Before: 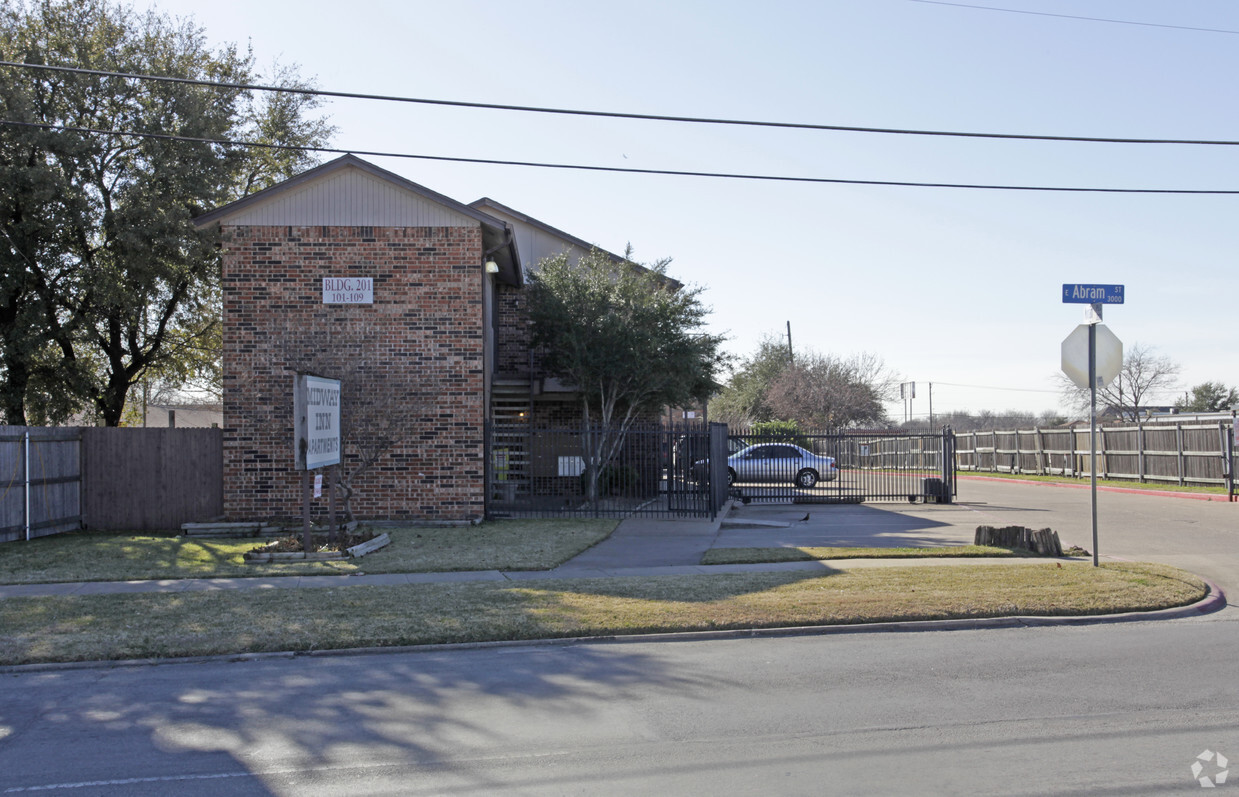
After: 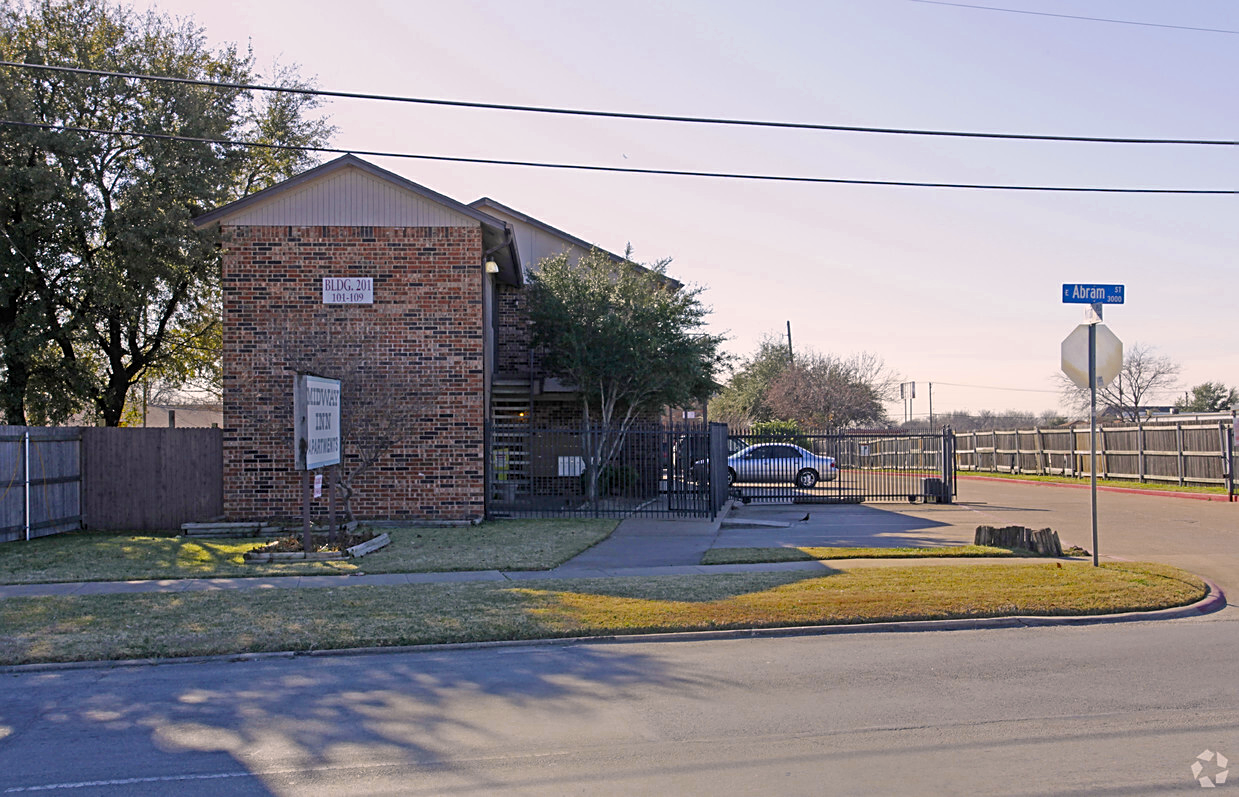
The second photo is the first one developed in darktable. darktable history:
color balance rgb: highlights gain › chroma 2.028%, highlights gain › hue 45.14°, perceptual saturation grading › global saturation 35.93%, perceptual saturation grading › shadows 35.518%
exposure: compensate highlight preservation false
color zones: curves: ch0 [(0.11, 0.396) (0.195, 0.36) (0.25, 0.5) (0.303, 0.412) (0.357, 0.544) (0.75, 0.5) (0.967, 0.328)]; ch1 [(0, 0.468) (0.112, 0.512) (0.202, 0.6) (0.25, 0.5) (0.307, 0.352) (0.357, 0.544) (0.75, 0.5) (0.963, 0.524)]
tone equalizer: edges refinement/feathering 500, mask exposure compensation -1.57 EV, preserve details no
sharpen: on, module defaults
